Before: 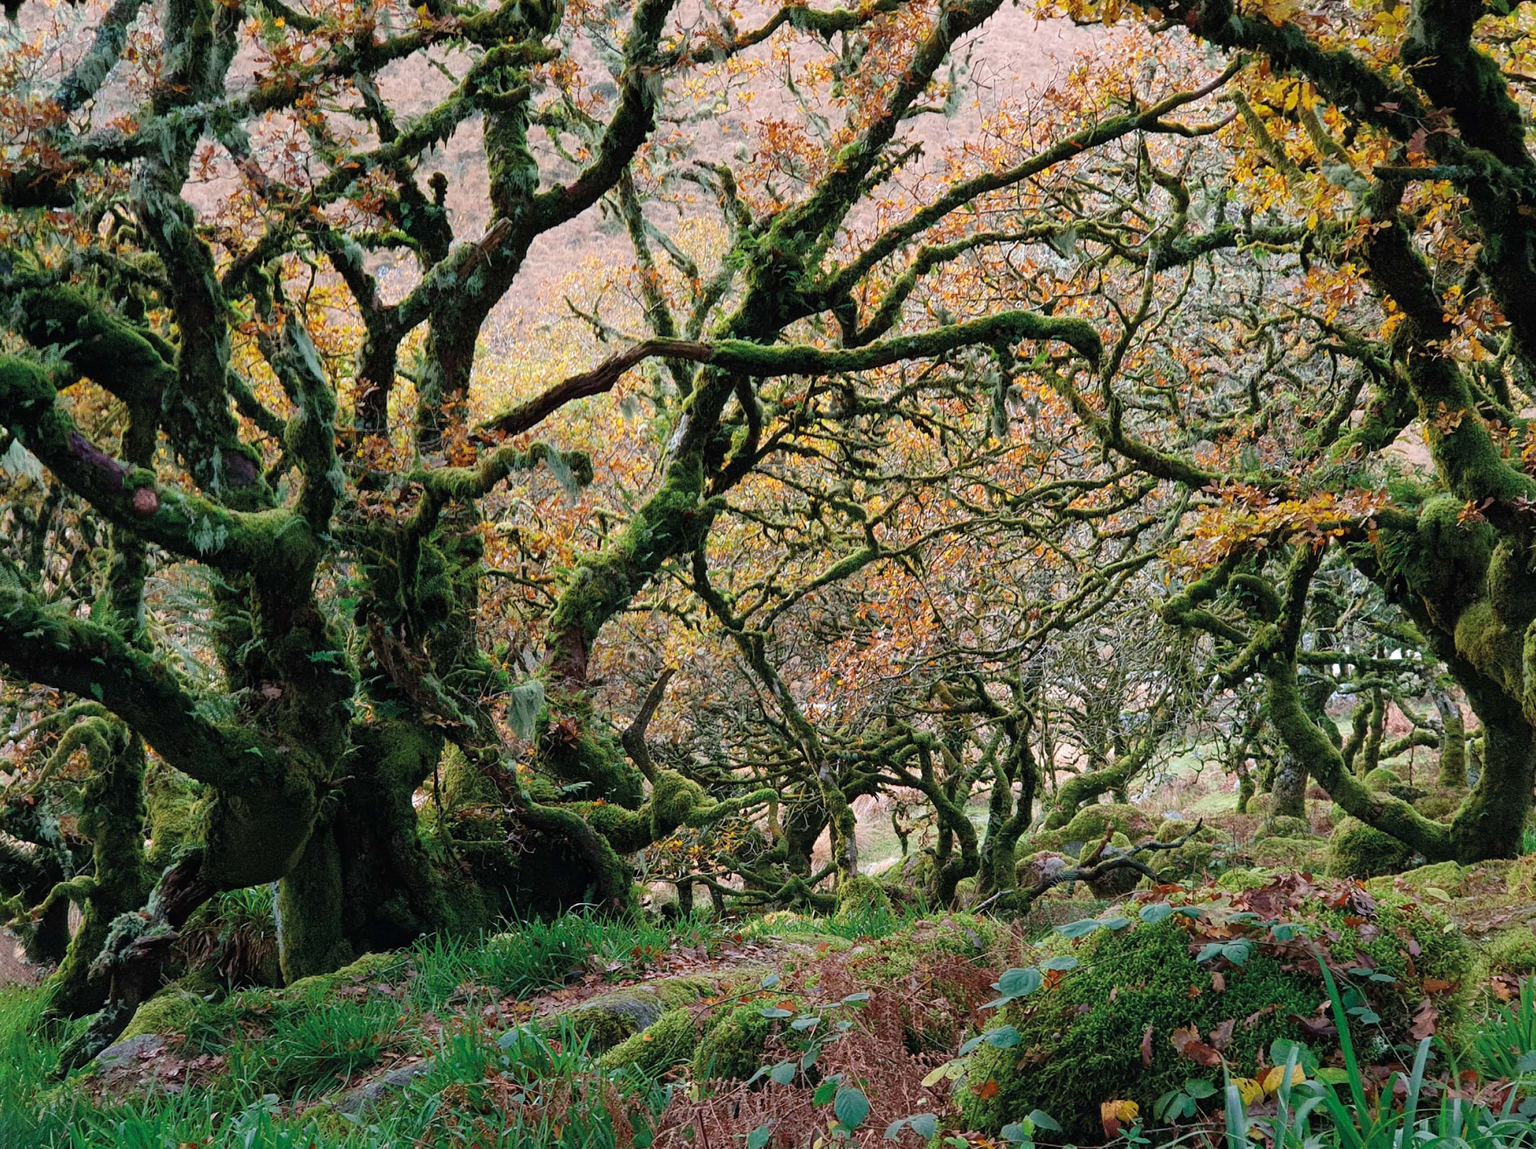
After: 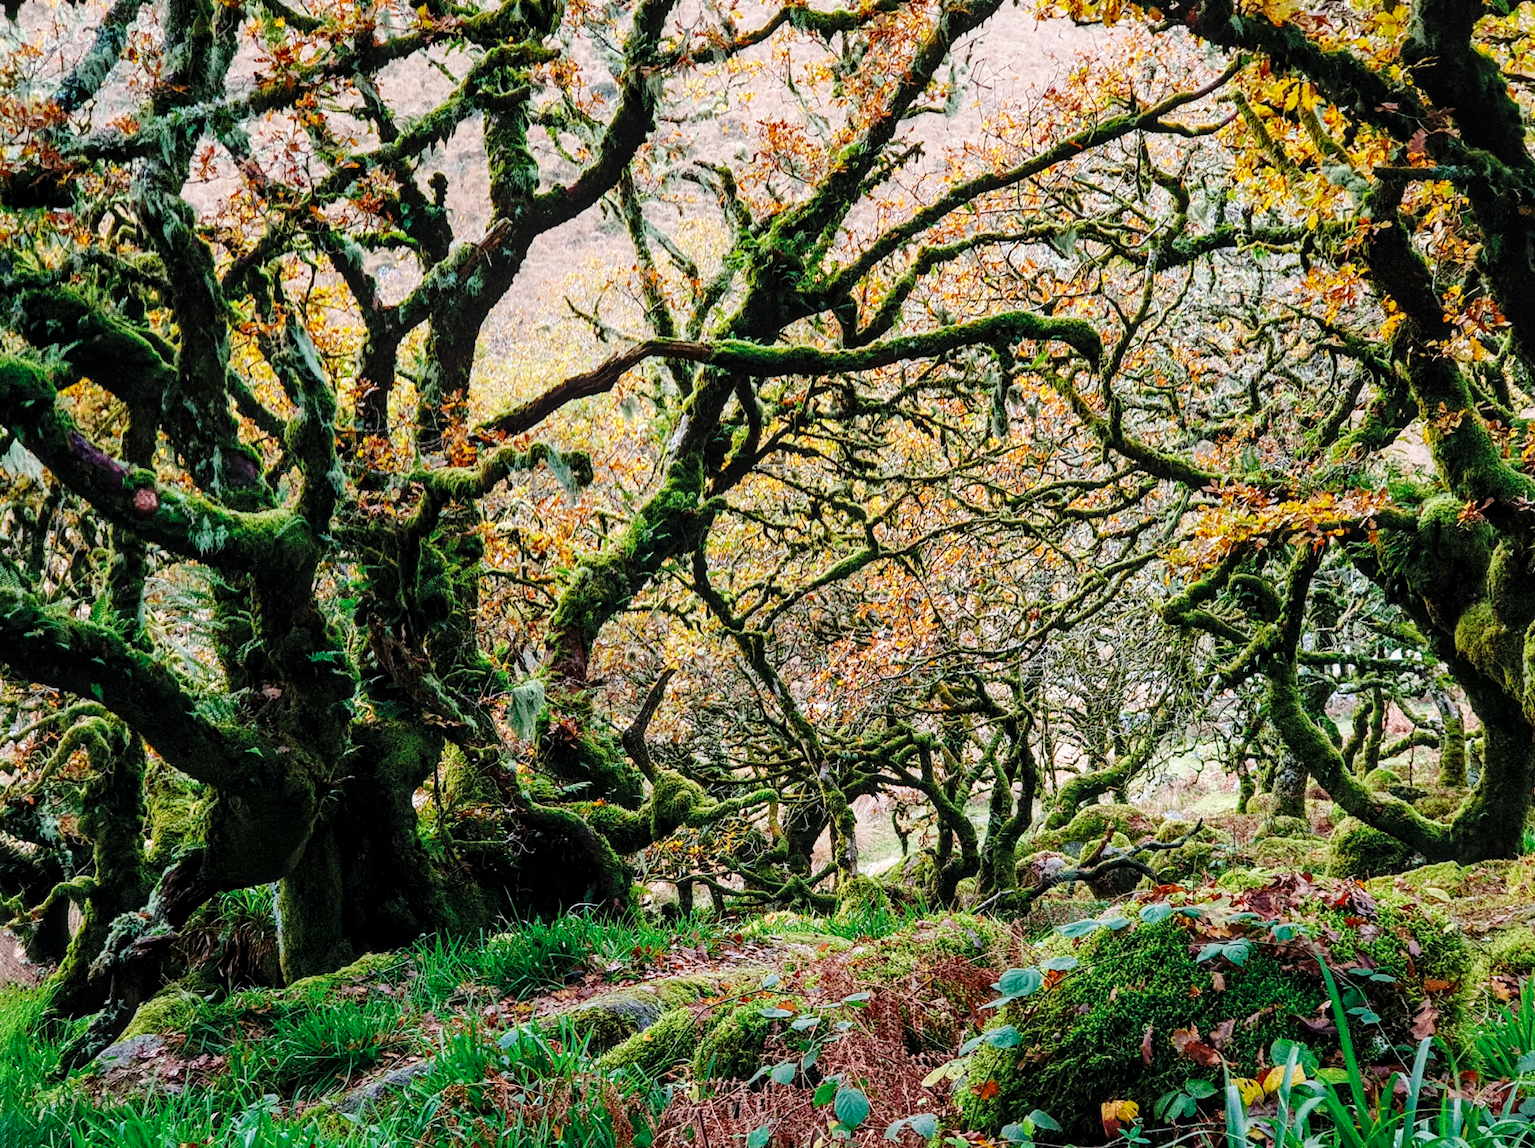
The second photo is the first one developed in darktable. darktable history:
local contrast: detail 130%
base curve: curves: ch0 [(0, 0) (0.036, 0.025) (0.121, 0.166) (0.206, 0.329) (0.605, 0.79) (1, 1)], preserve colors none
